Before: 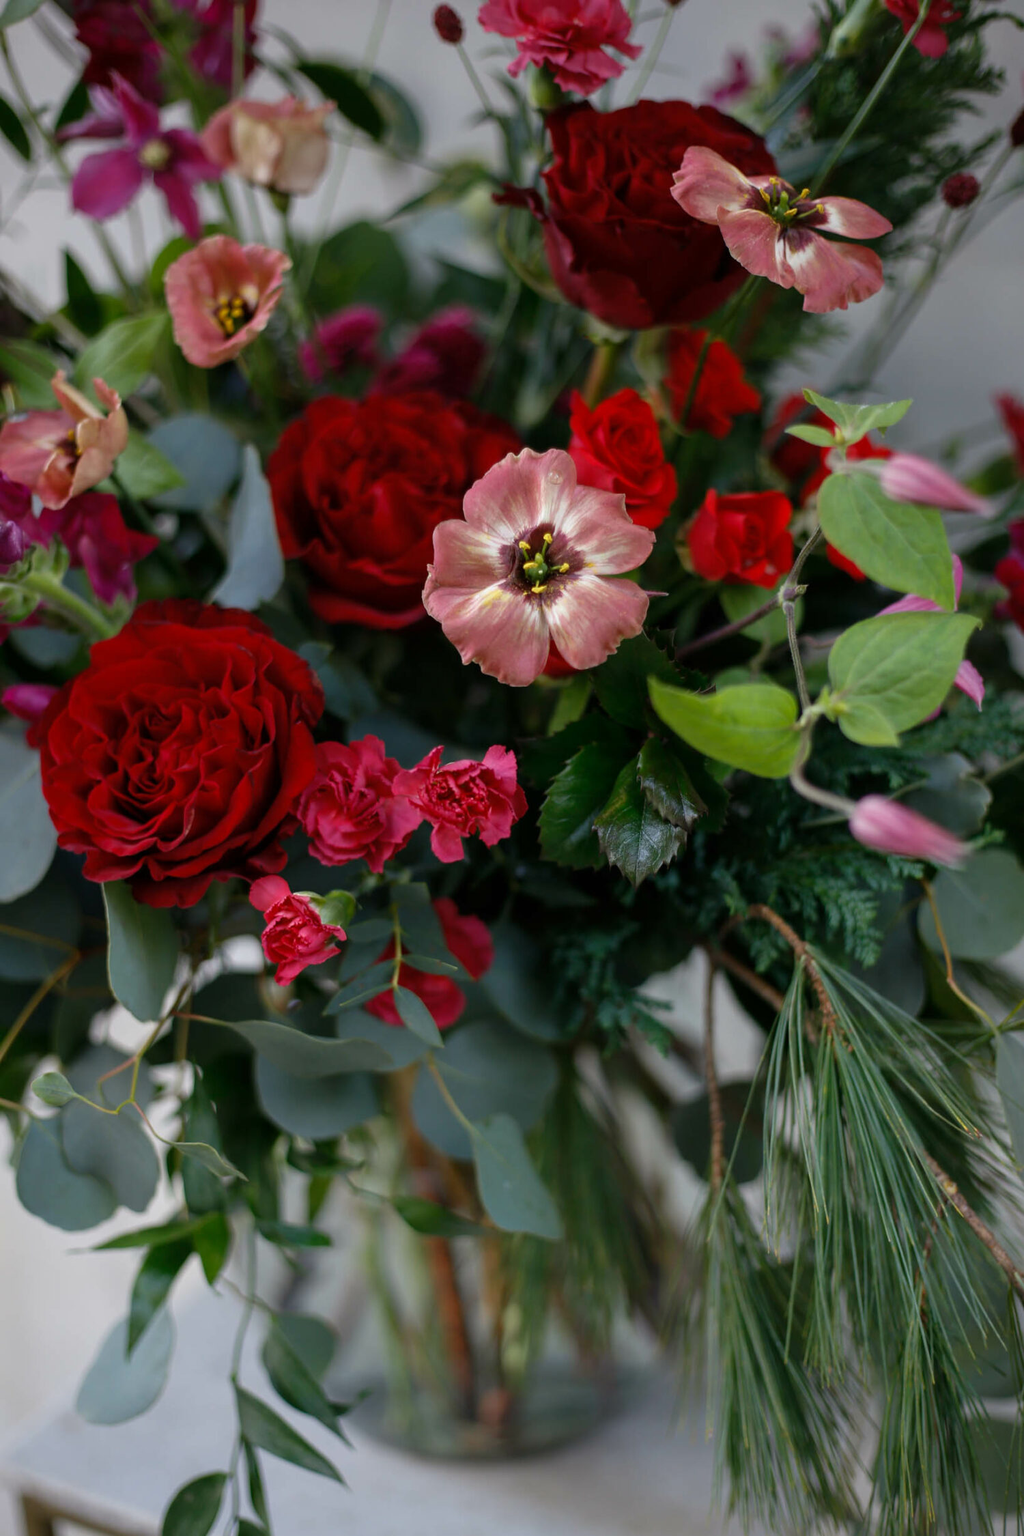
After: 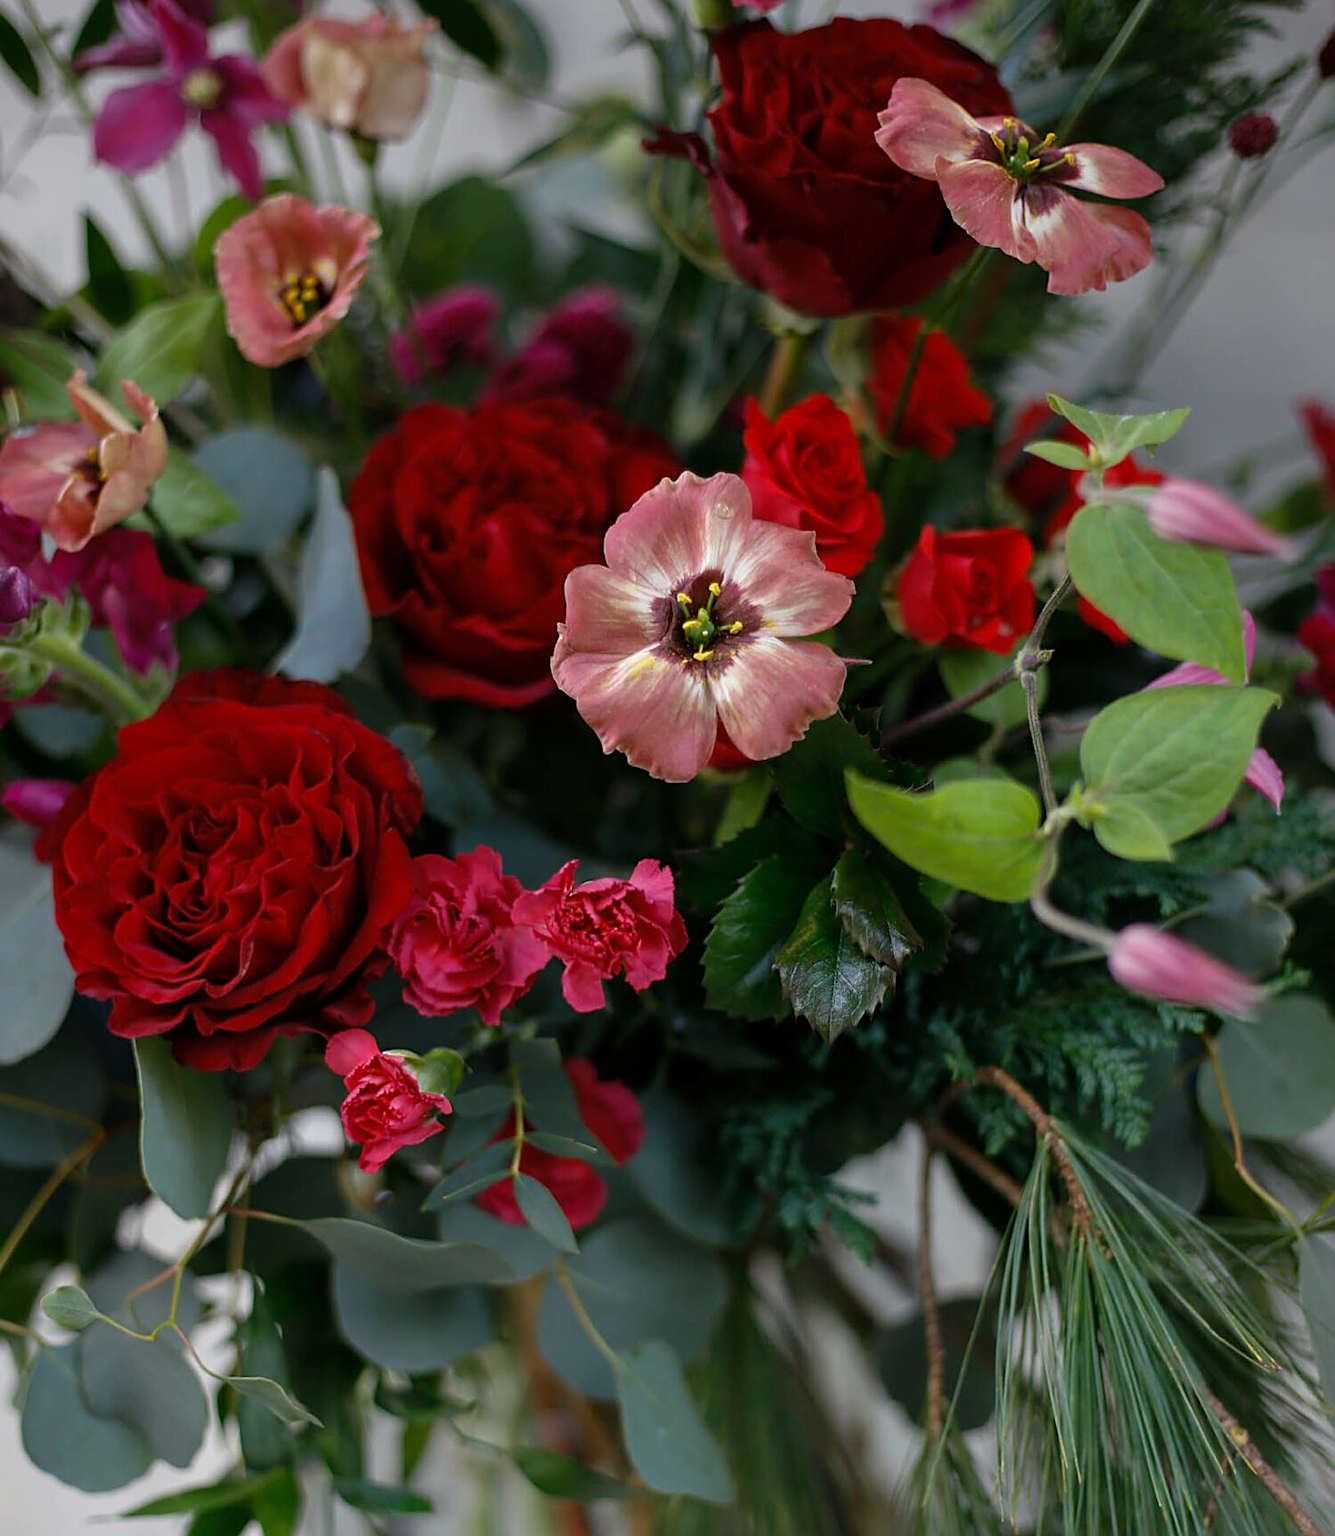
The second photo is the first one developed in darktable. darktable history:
sharpen: on, module defaults
crop: top 5.667%, bottom 17.637%
